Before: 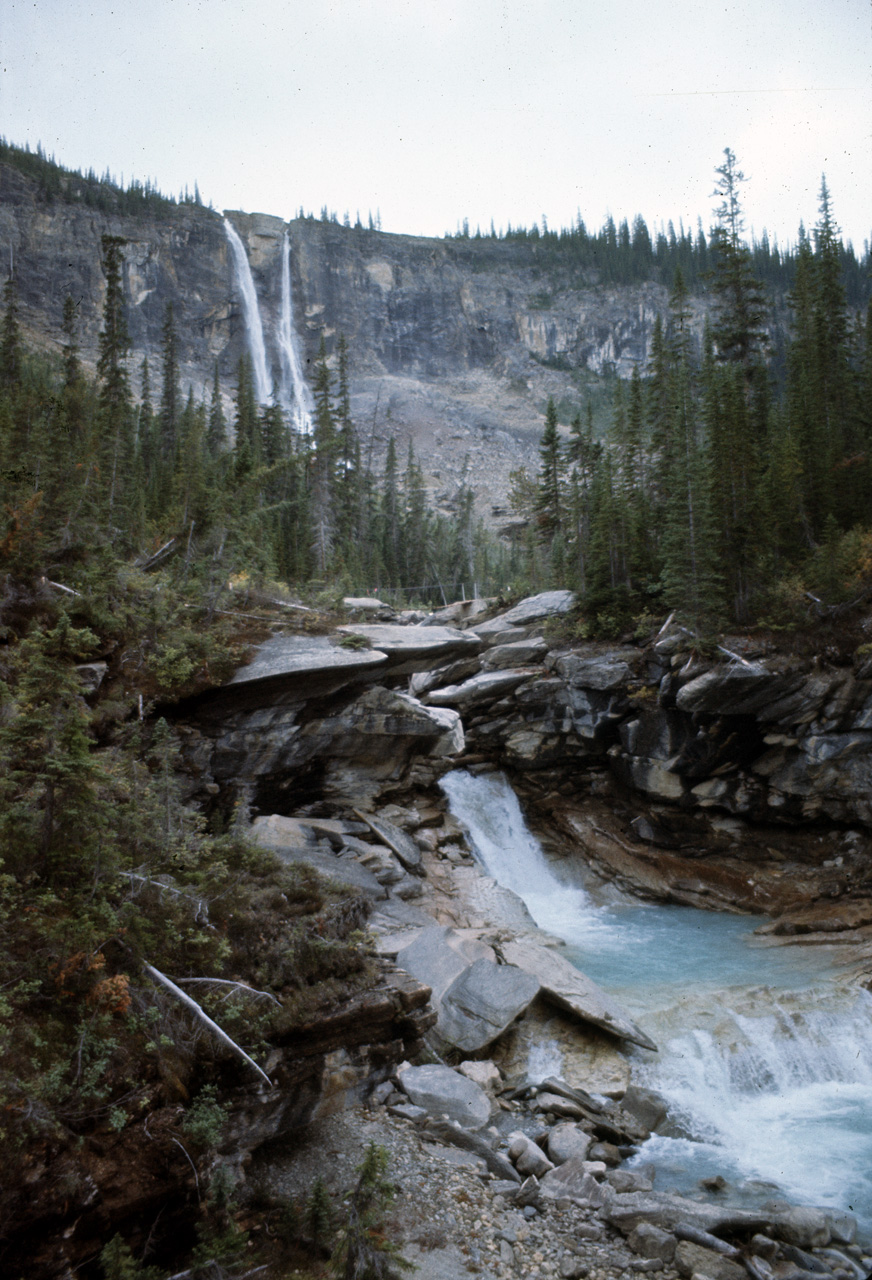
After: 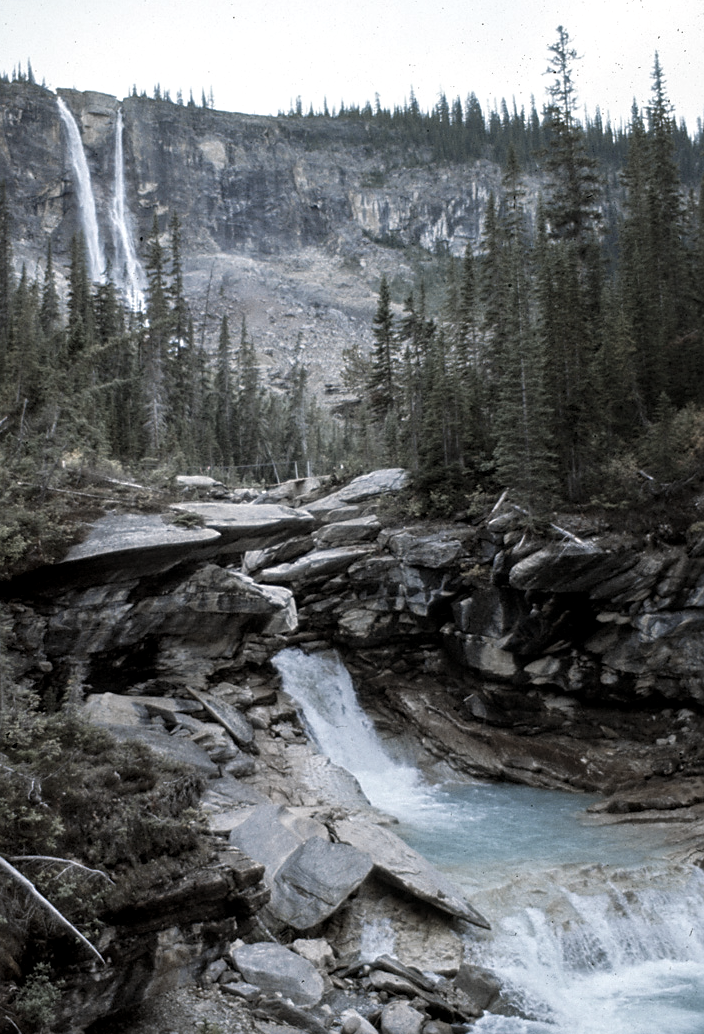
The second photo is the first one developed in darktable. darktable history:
exposure: exposure 0.131 EV, compensate highlight preservation false
sharpen: radius 1.864, amount 0.398, threshold 1.271
crop: left 19.159%, top 9.58%, bottom 9.58%
color zones: curves: ch1 [(0.238, 0.163) (0.476, 0.2) (0.733, 0.322) (0.848, 0.134)]
color balance rgb: perceptual saturation grading › global saturation 10%, global vibrance 10%
local contrast: on, module defaults
